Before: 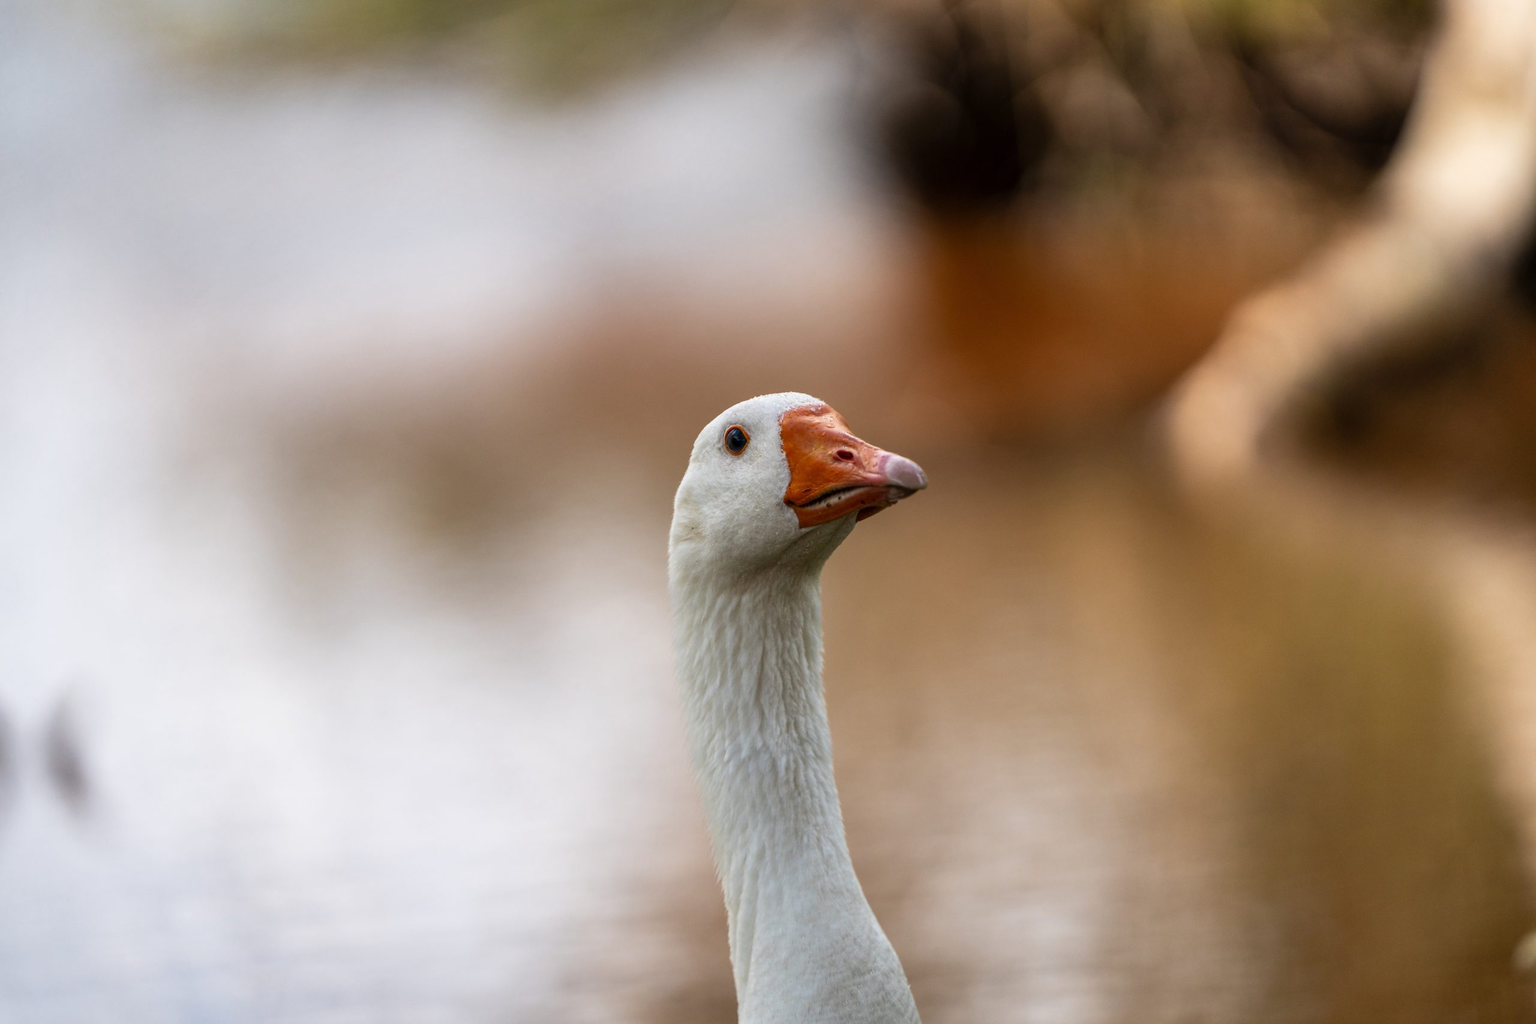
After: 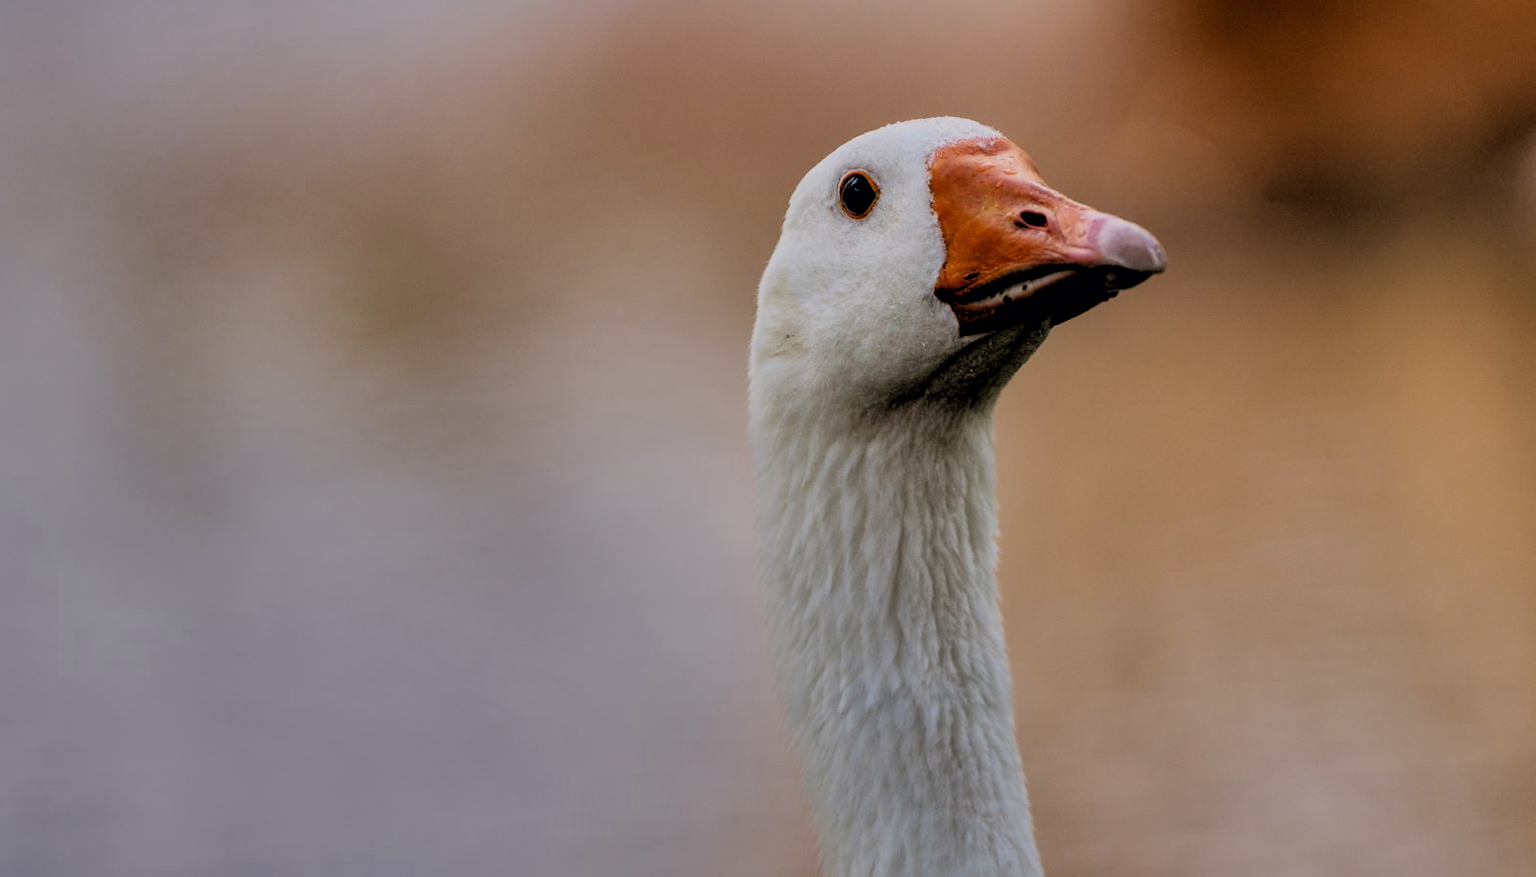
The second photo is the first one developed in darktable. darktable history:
shadows and highlights: shadows 20.91, highlights -82.73, soften with gaussian
rgb levels: levels [[0.029, 0.461, 0.922], [0, 0.5, 1], [0, 0.5, 1]]
white balance: red 1.009, blue 1.027
filmic rgb: black relative exposure -7.15 EV, white relative exposure 5.36 EV, hardness 3.02, color science v6 (2022)
crop: left 13.312%, top 31.28%, right 24.627%, bottom 15.582%
